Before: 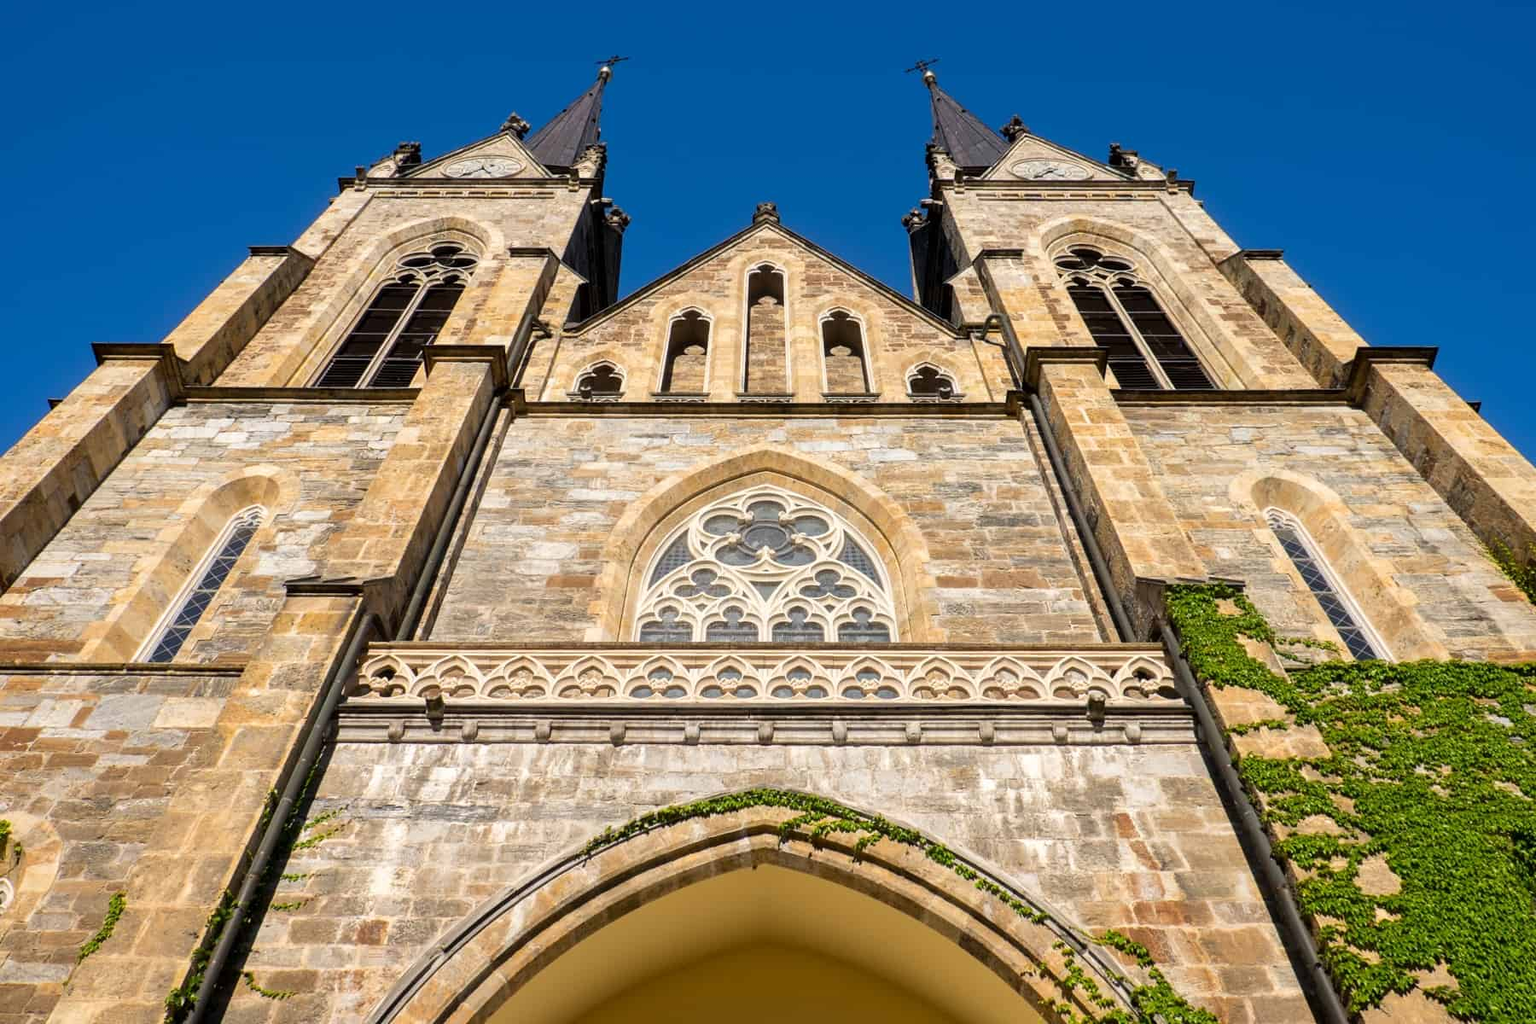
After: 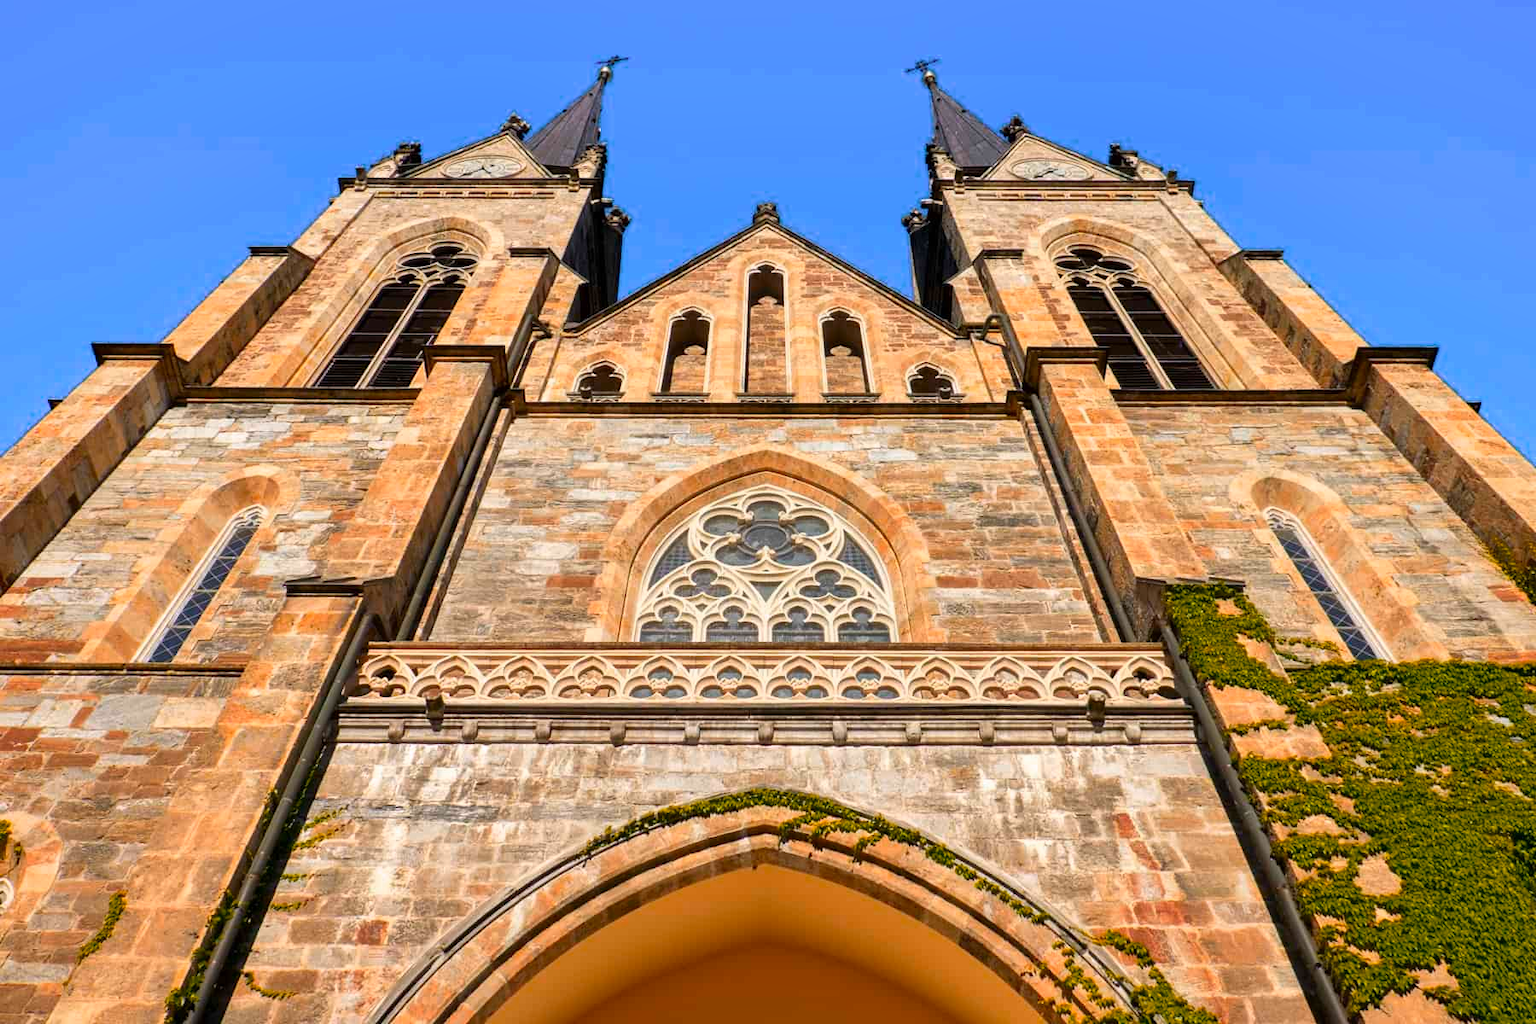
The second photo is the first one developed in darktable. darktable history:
color zones: curves: ch0 [(0.473, 0.374) (0.742, 0.784)]; ch1 [(0.354, 0.737) (0.742, 0.705)]; ch2 [(0.318, 0.421) (0.758, 0.532)]
shadows and highlights: soften with gaussian
